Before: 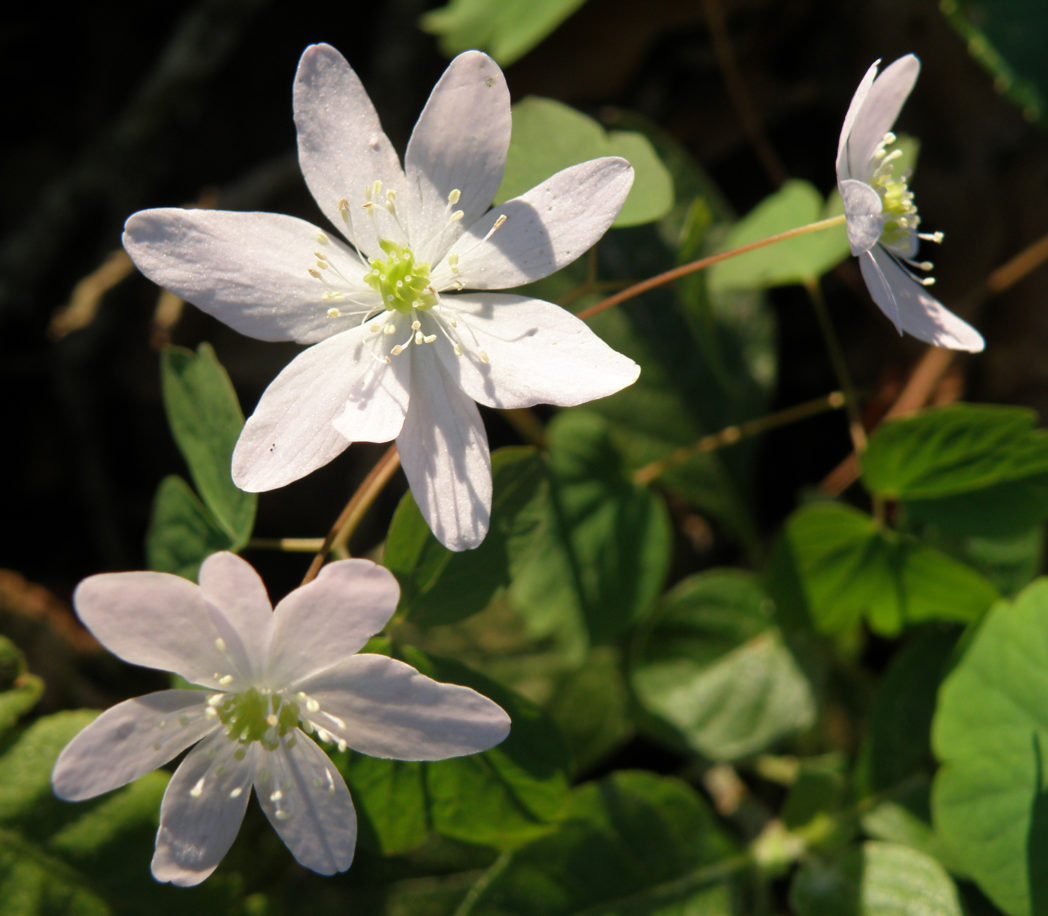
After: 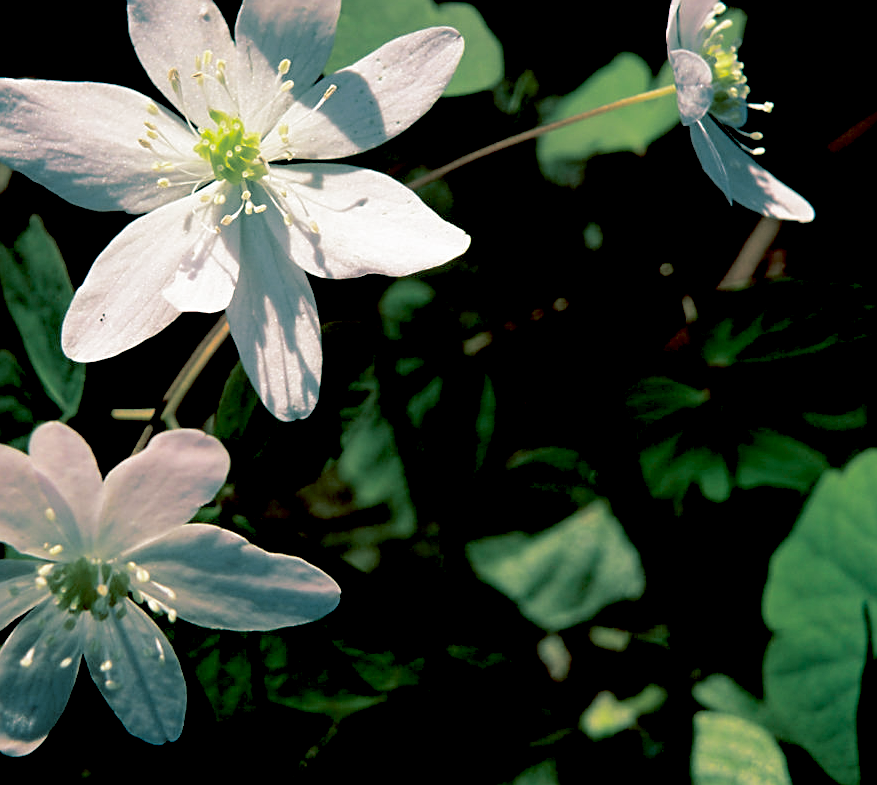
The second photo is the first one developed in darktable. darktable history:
white balance: emerald 1
exposure: black level correction 0.056, compensate highlight preservation false
sharpen: on, module defaults
split-toning: shadows › hue 183.6°, shadows › saturation 0.52, highlights › hue 0°, highlights › saturation 0
crop: left 16.315%, top 14.246%
